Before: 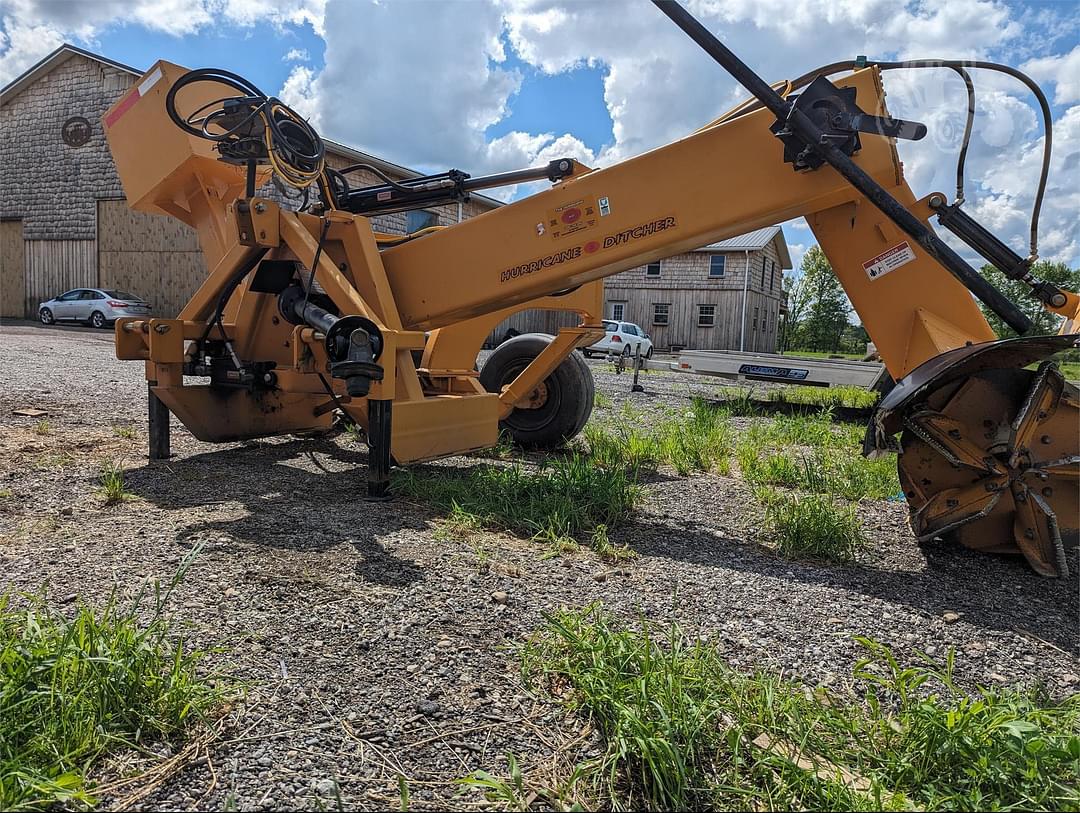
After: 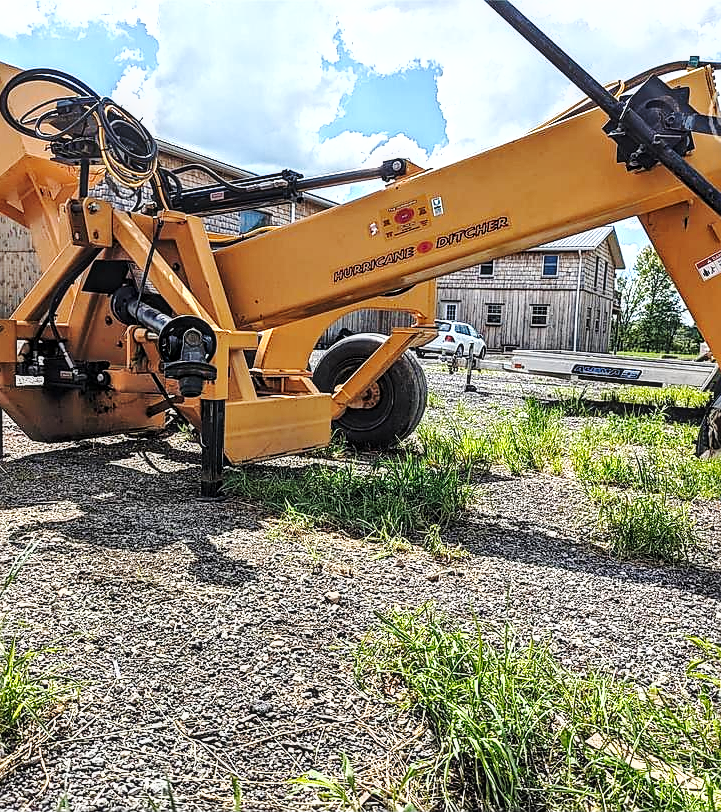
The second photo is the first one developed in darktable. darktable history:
crop and rotate: left 15.54%, right 17.696%
sharpen: on, module defaults
shadows and highlights: radius 111.23, shadows 51.18, white point adjustment 9.09, highlights -5.92, soften with gaussian
exposure: exposure -0.015 EV, compensate highlight preservation false
local contrast: on, module defaults
base curve: curves: ch0 [(0, 0) (0.028, 0.03) (0.121, 0.232) (0.46, 0.748) (0.859, 0.968) (1, 1)], preserve colors none
